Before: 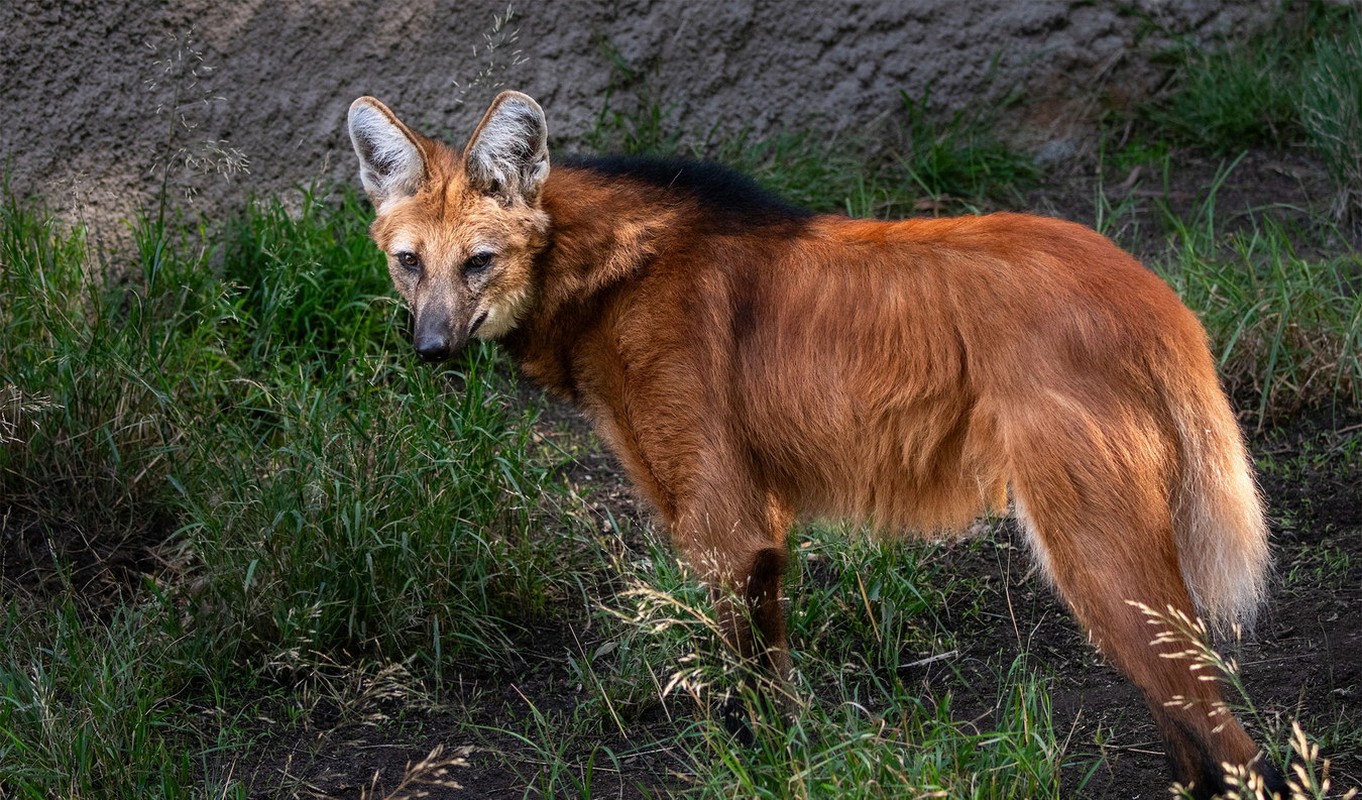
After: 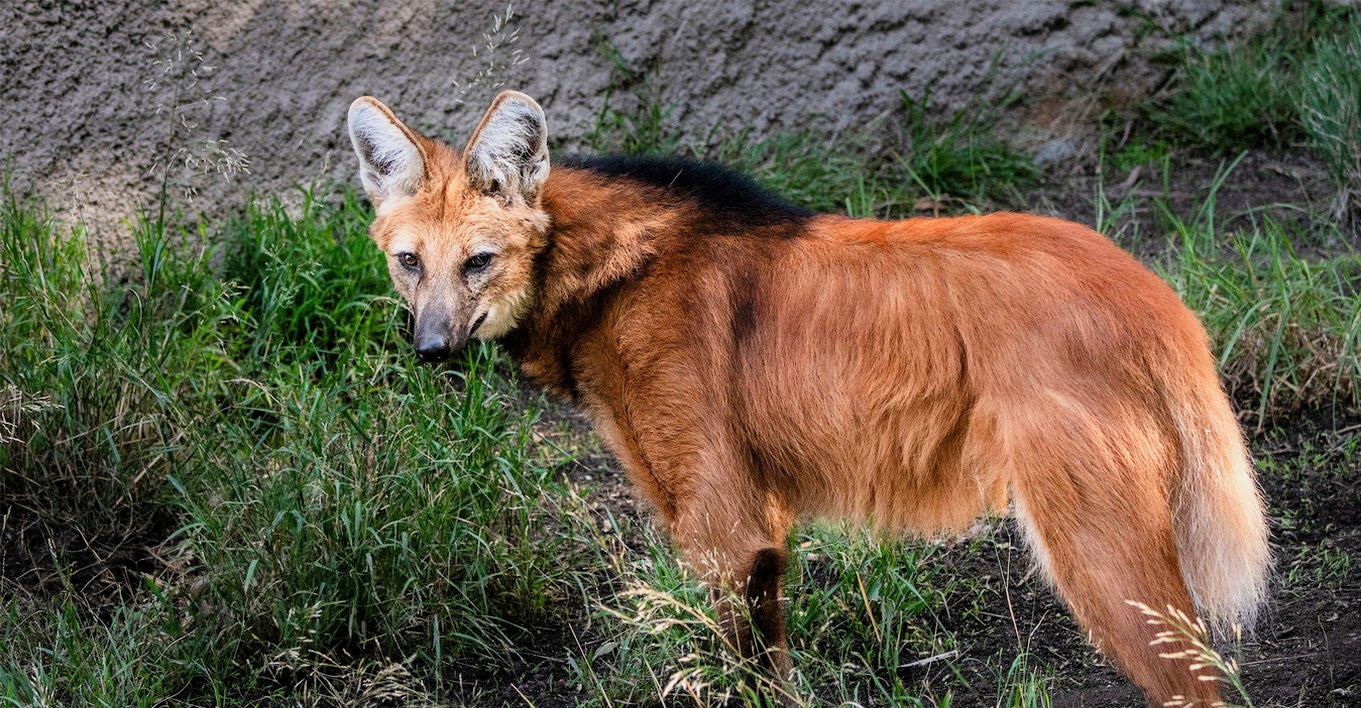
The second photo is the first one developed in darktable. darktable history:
crop and rotate: top 0%, bottom 11.49%
exposure: black level correction 0, exposure 1 EV, compensate exposure bias true, compensate highlight preservation false
filmic rgb: black relative exposure -7.65 EV, white relative exposure 4.56 EV, hardness 3.61
